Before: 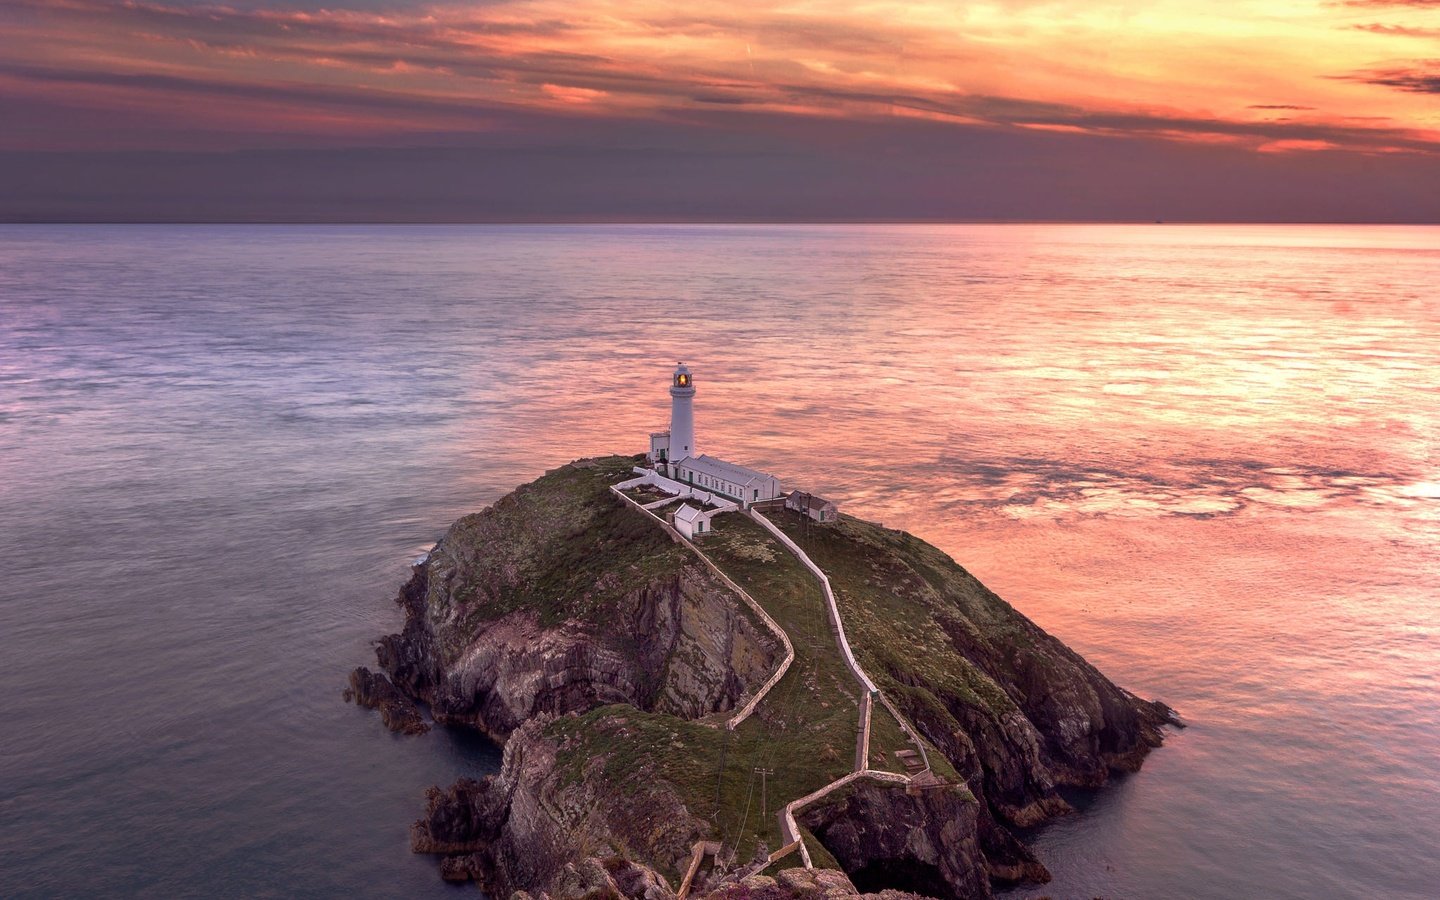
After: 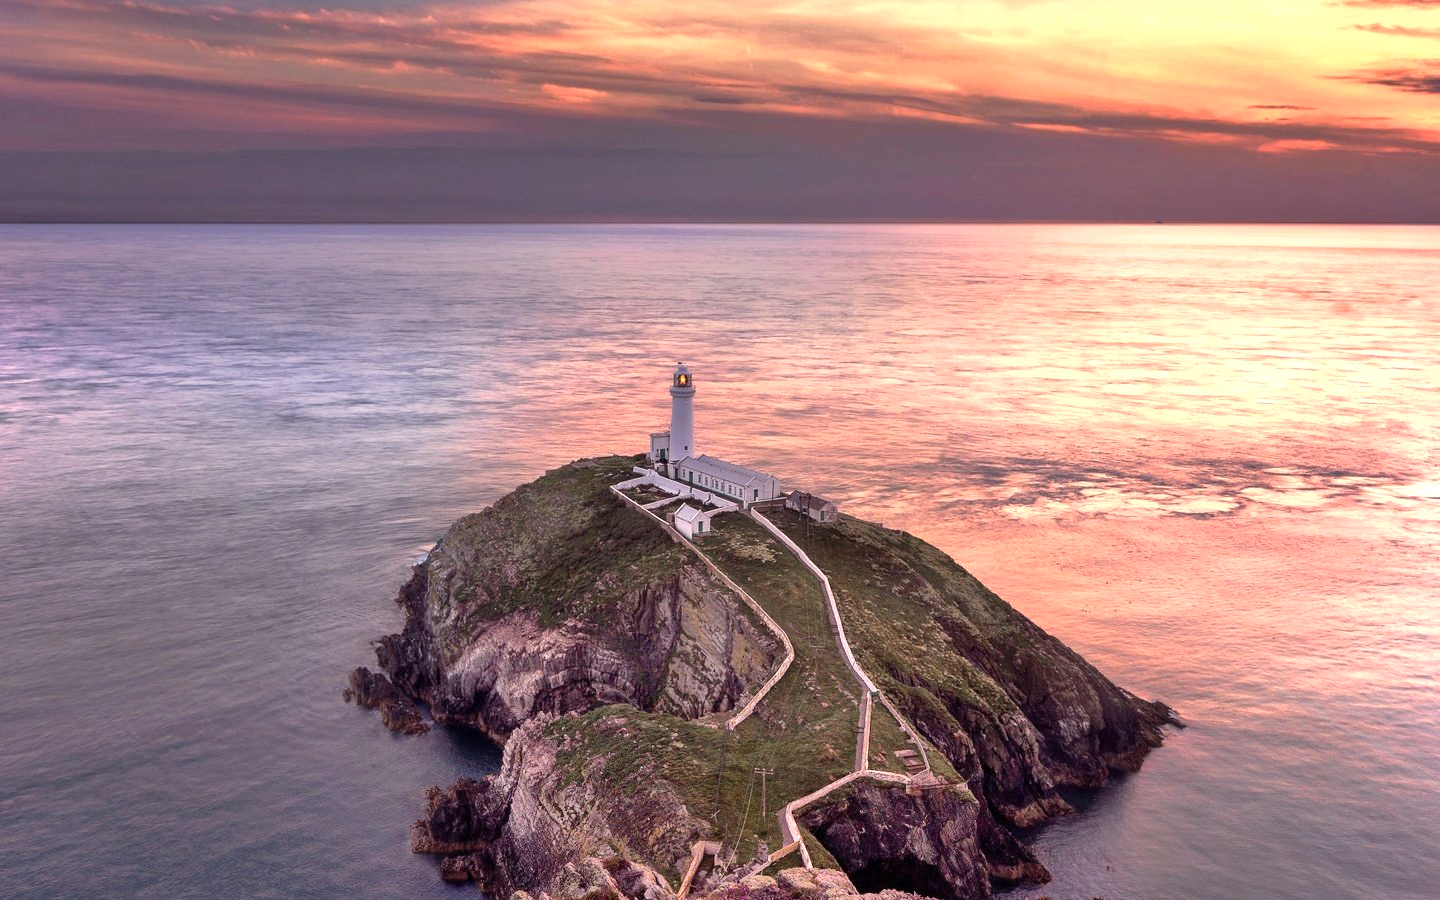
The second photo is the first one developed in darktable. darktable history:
shadows and highlights: radius 110.09, shadows 51.14, white point adjustment 9.02, highlights -4.54, highlights color adjustment 45.38%, soften with gaussian
exposure: compensate highlight preservation false
